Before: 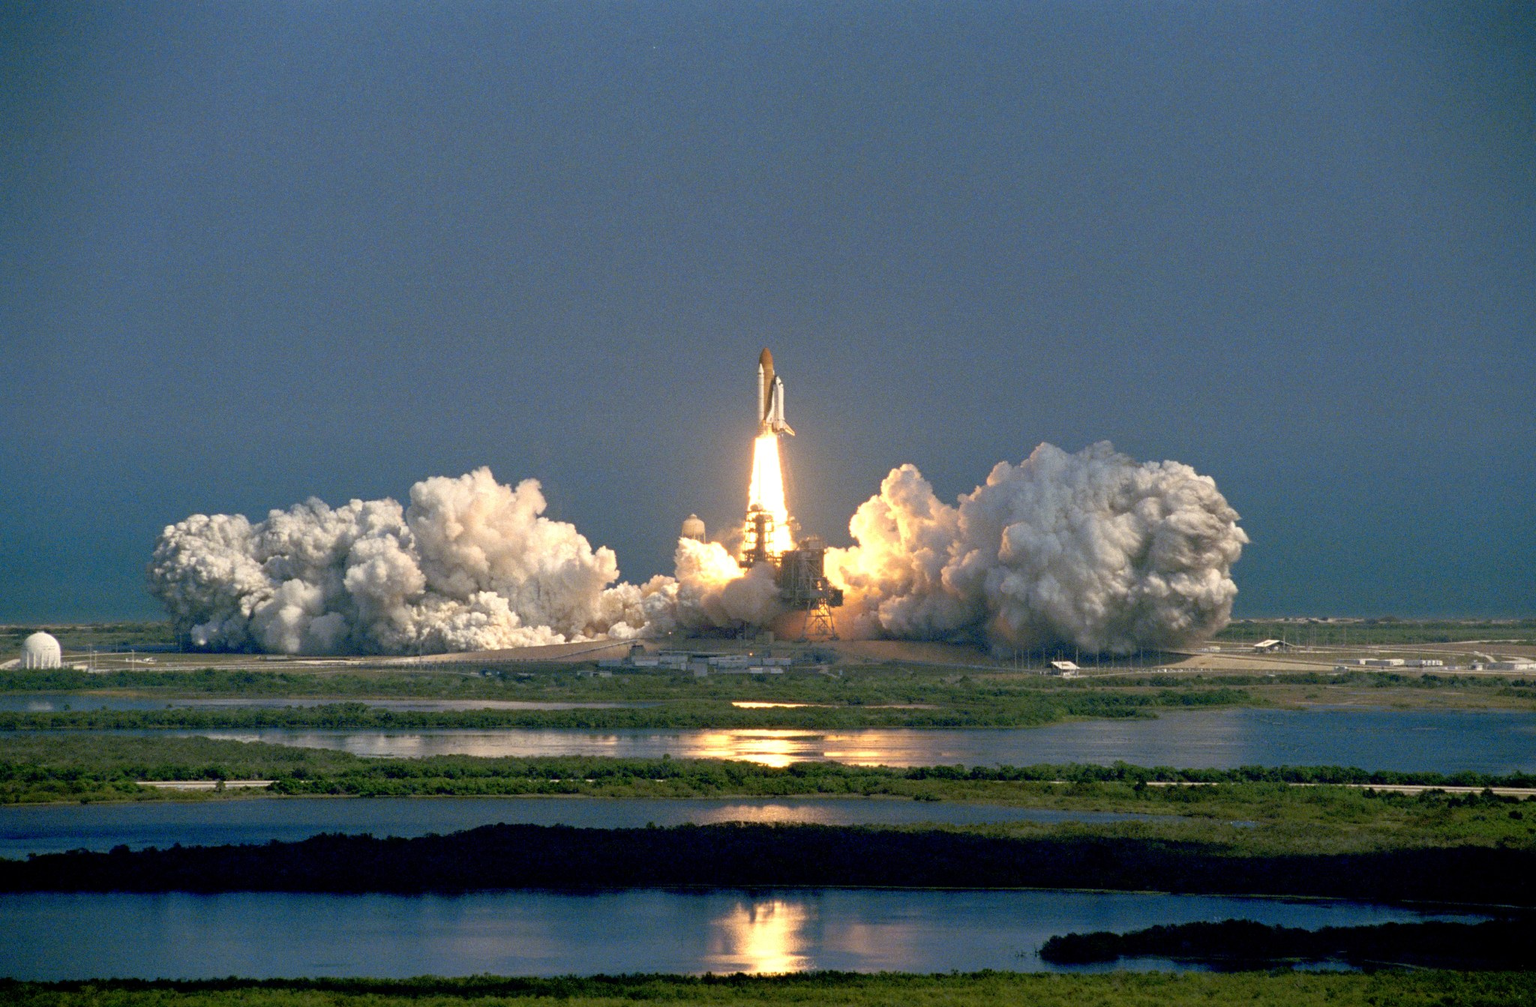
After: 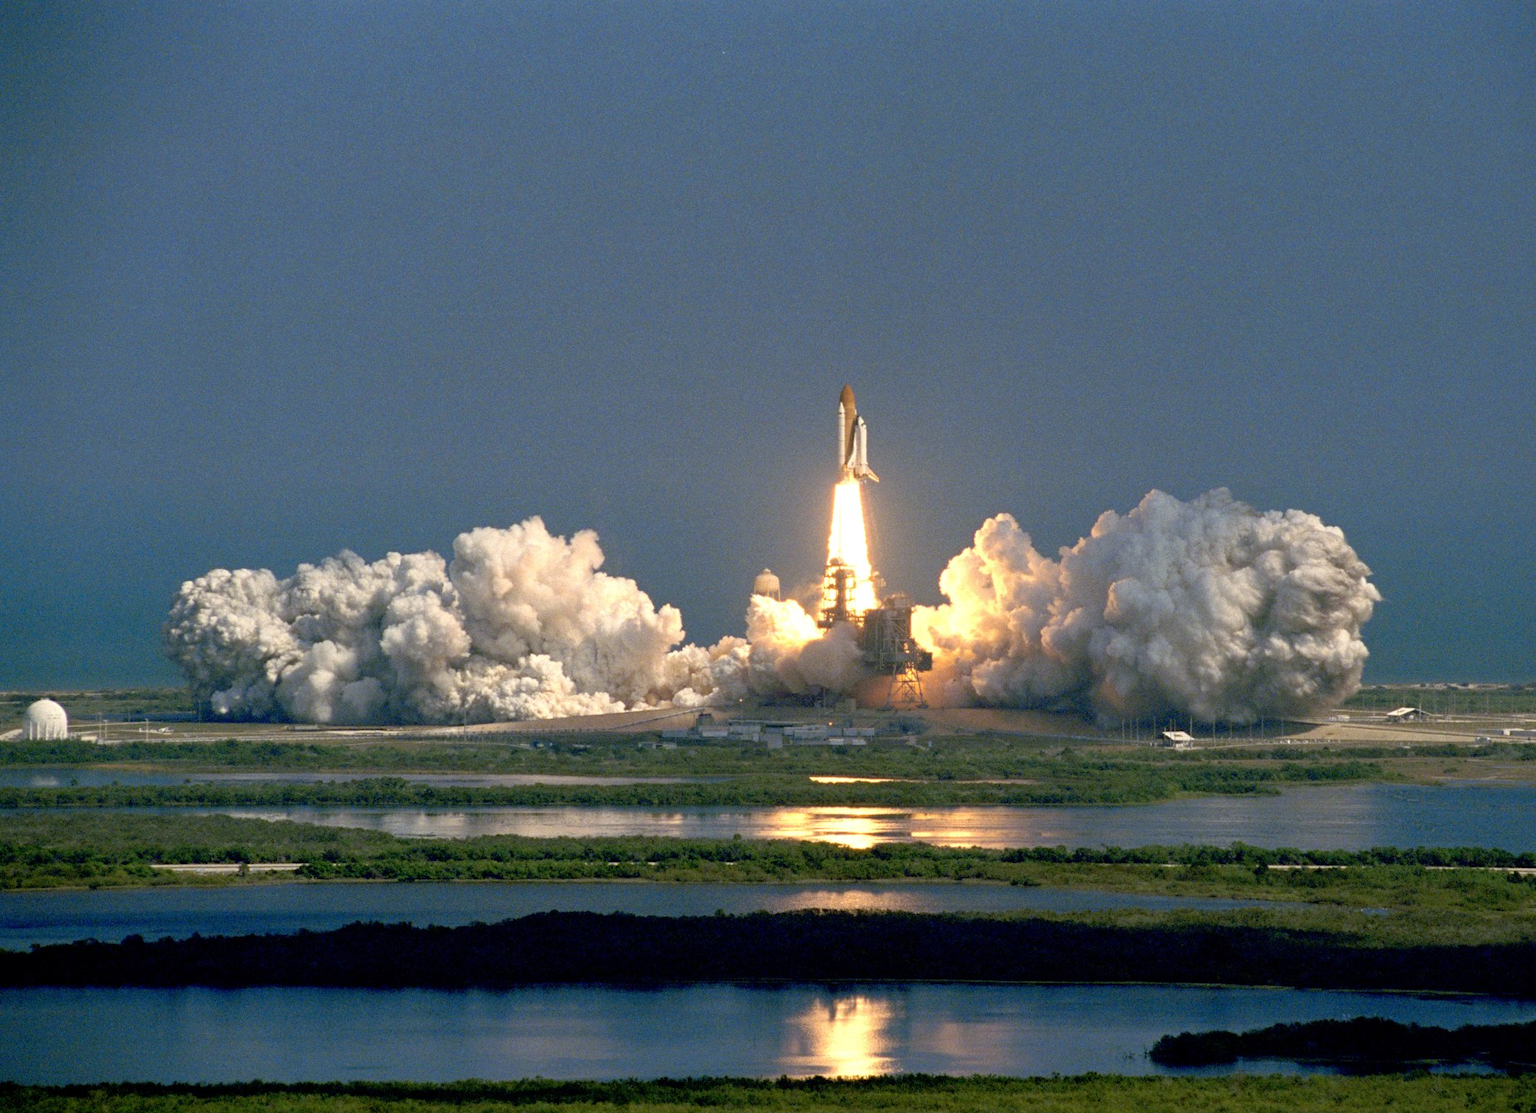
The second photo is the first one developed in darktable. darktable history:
crop: right 9.523%, bottom 0.031%
